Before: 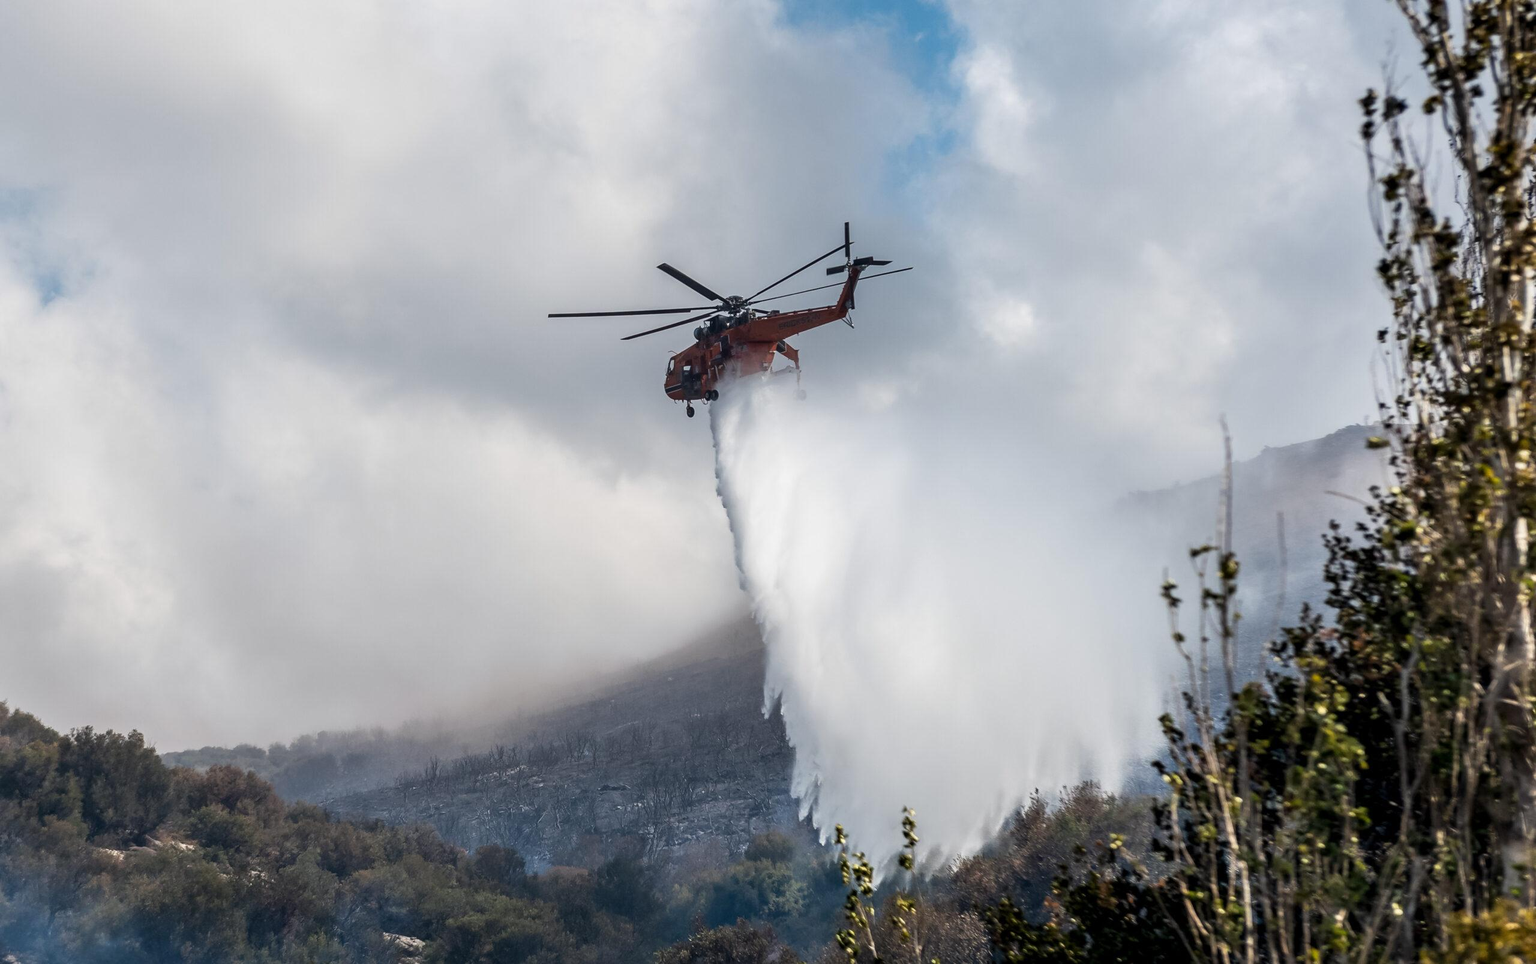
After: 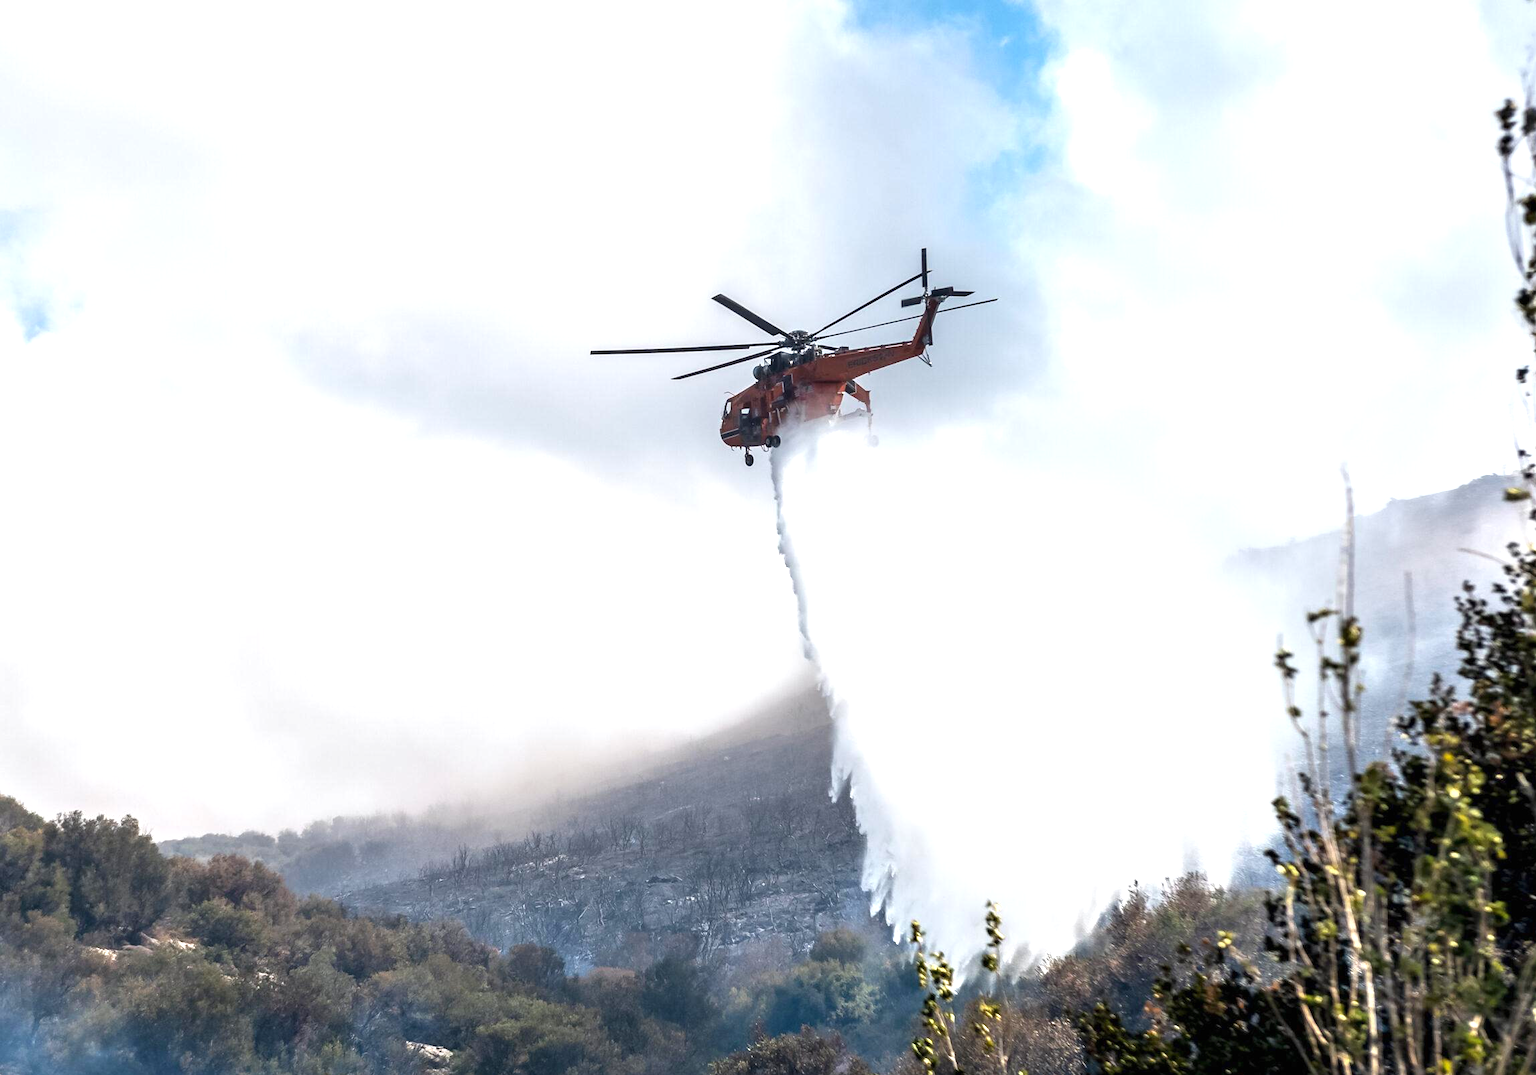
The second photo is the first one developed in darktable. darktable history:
exposure: black level correction 0, exposure 1.019 EV, compensate highlight preservation false
crop and rotate: left 1.303%, right 9.146%
